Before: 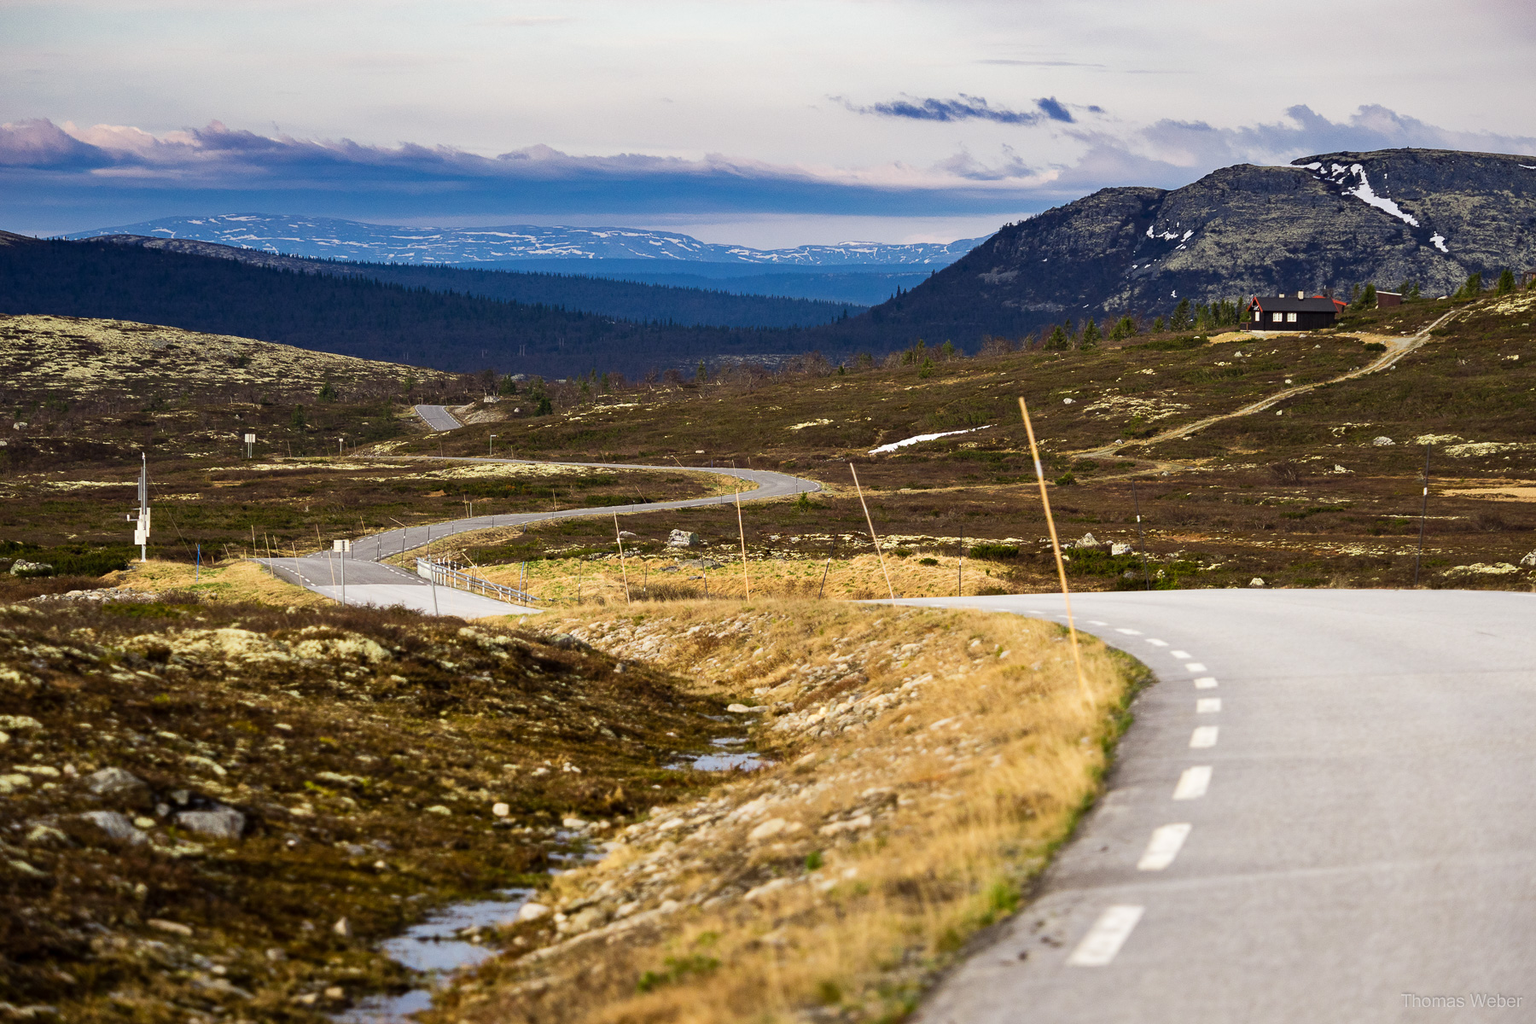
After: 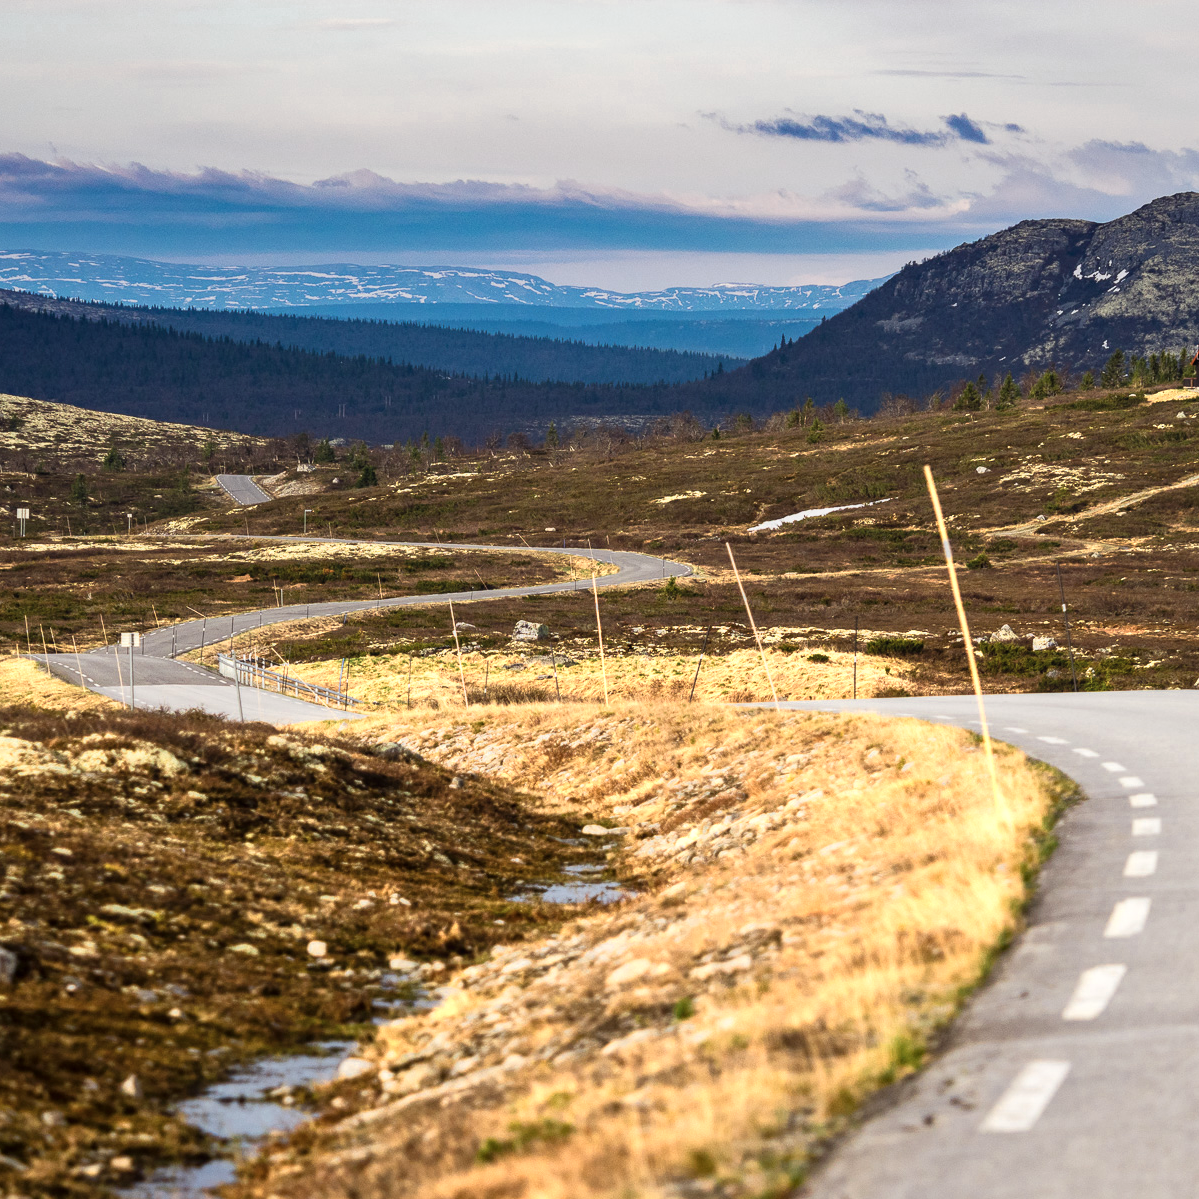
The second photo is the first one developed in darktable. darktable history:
crop and rotate: left 15.055%, right 18.278%
color zones: curves: ch0 [(0.018, 0.548) (0.197, 0.654) (0.425, 0.447) (0.605, 0.658) (0.732, 0.579)]; ch1 [(0.105, 0.531) (0.224, 0.531) (0.386, 0.39) (0.618, 0.456) (0.732, 0.456) (0.956, 0.421)]; ch2 [(0.039, 0.583) (0.215, 0.465) (0.399, 0.544) (0.465, 0.548) (0.614, 0.447) (0.724, 0.43) (0.882, 0.623) (0.956, 0.632)]
local contrast: detail 110%
